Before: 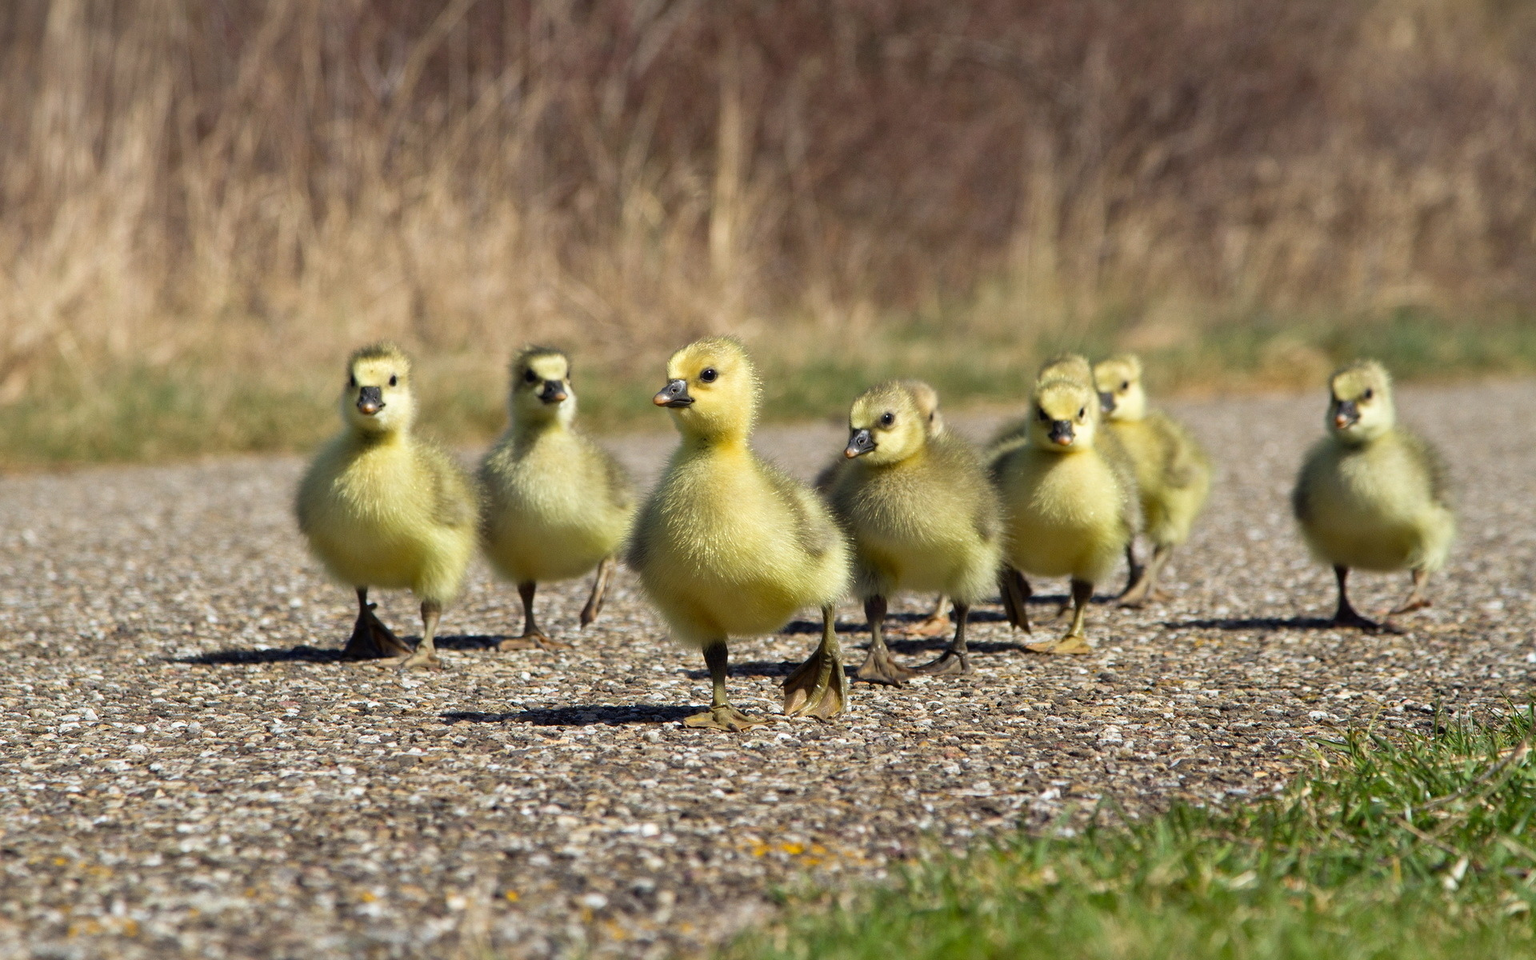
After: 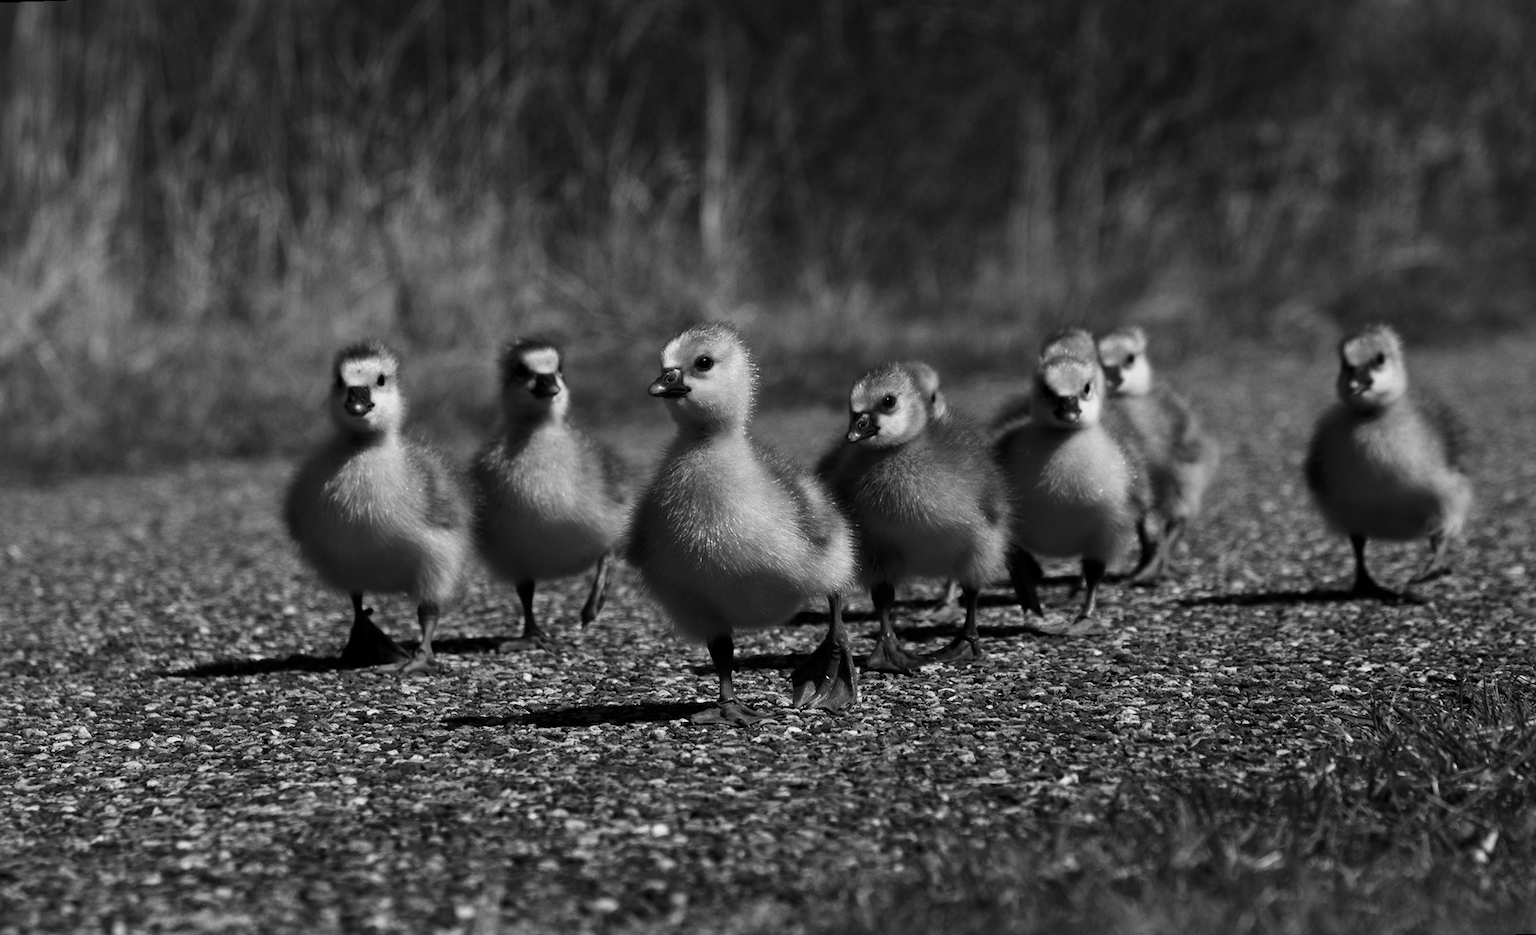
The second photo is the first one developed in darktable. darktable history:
rotate and perspective: rotation -2°, crop left 0.022, crop right 0.978, crop top 0.049, crop bottom 0.951
shadows and highlights: shadows 25, highlights -25
contrast brightness saturation: contrast -0.03, brightness -0.59, saturation -1
